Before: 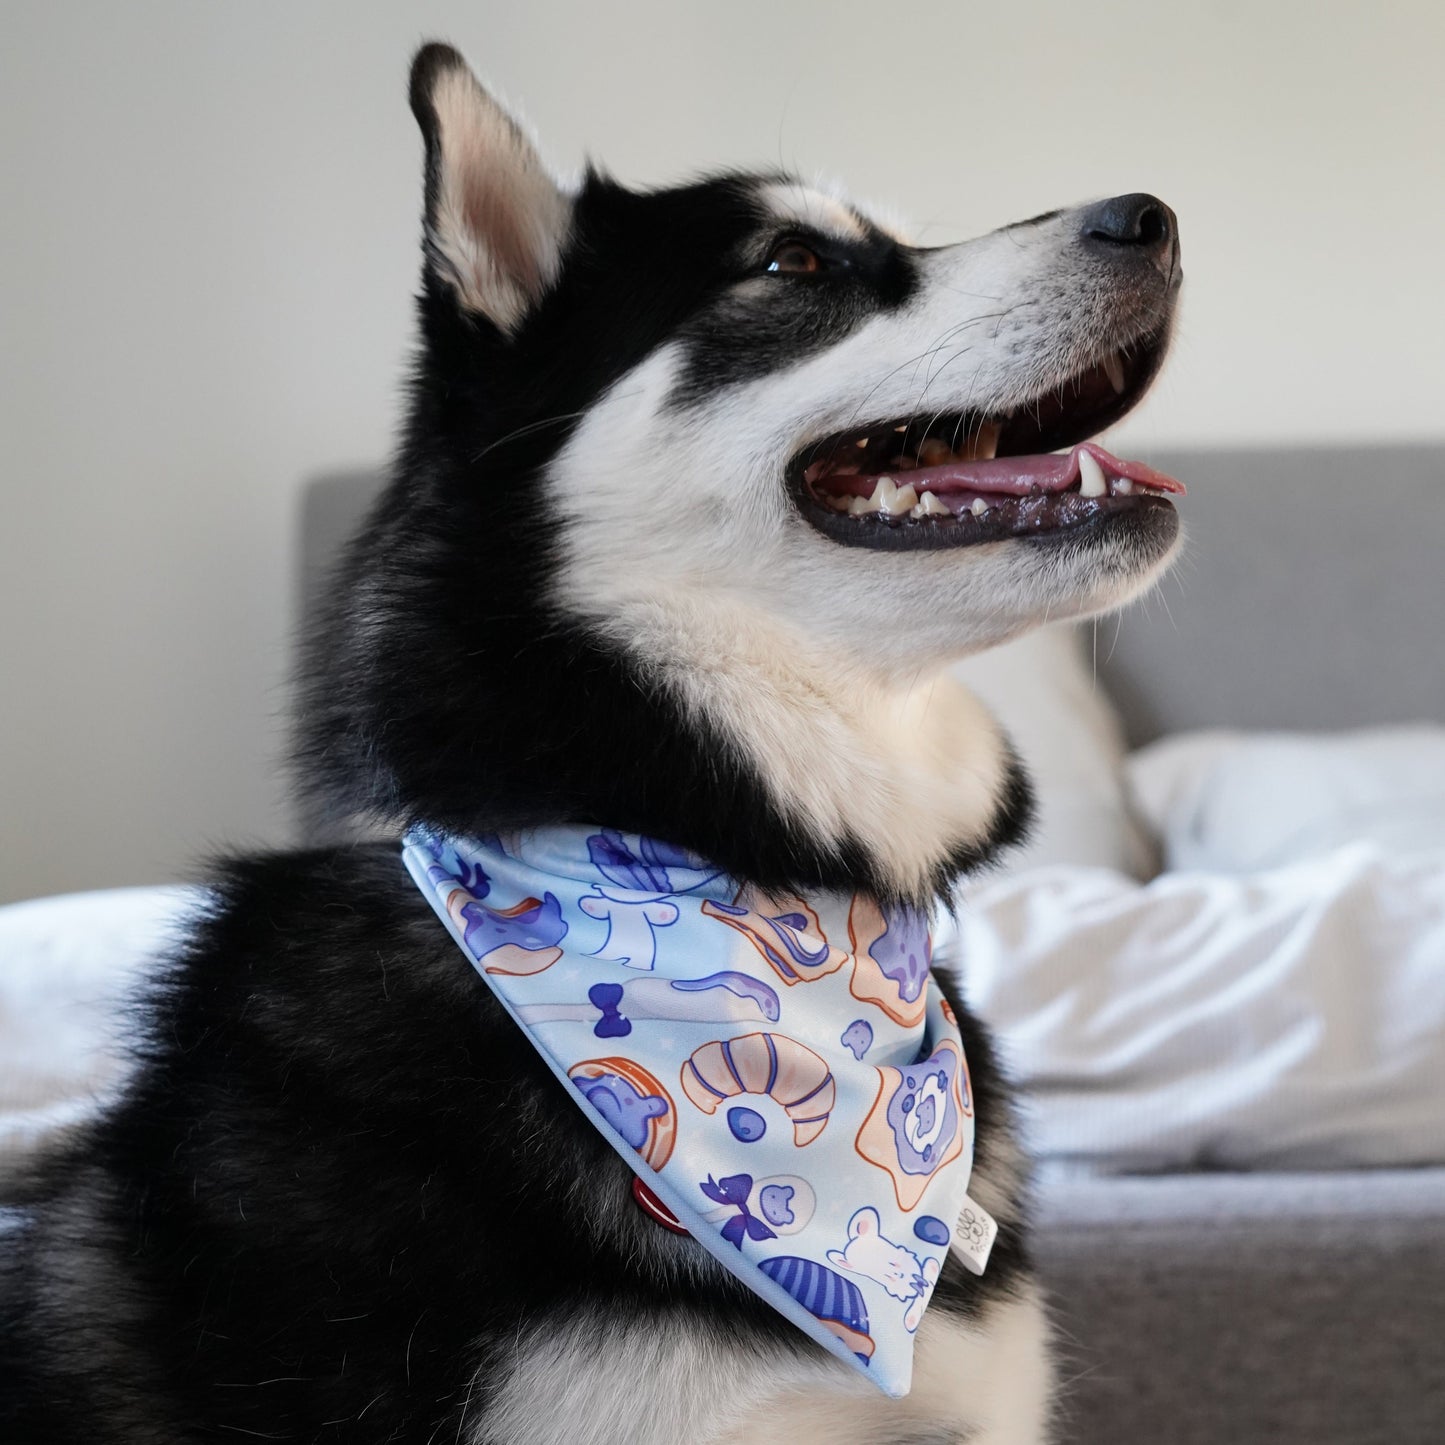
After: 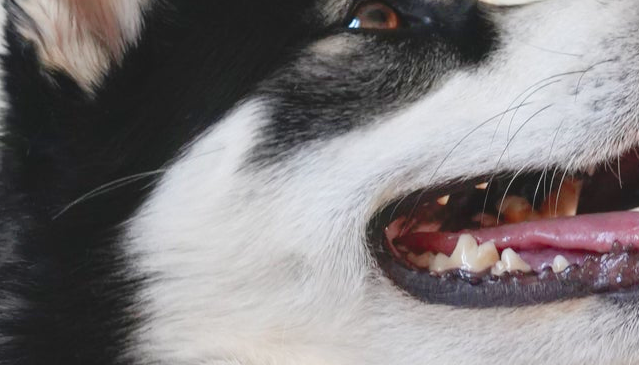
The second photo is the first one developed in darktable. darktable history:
levels: levels [0, 0.397, 0.955]
crop: left 29.042%, top 16.864%, right 26.725%, bottom 57.86%
tone equalizer: edges refinement/feathering 500, mask exposure compensation -1.57 EV, preserve details no
contrast brightness saturation: contrast -0.073, brightness -0.031, saturation -0.108
local contrast: highlights 102%, shadows 98%, detail 120%, midtone range 0.2
